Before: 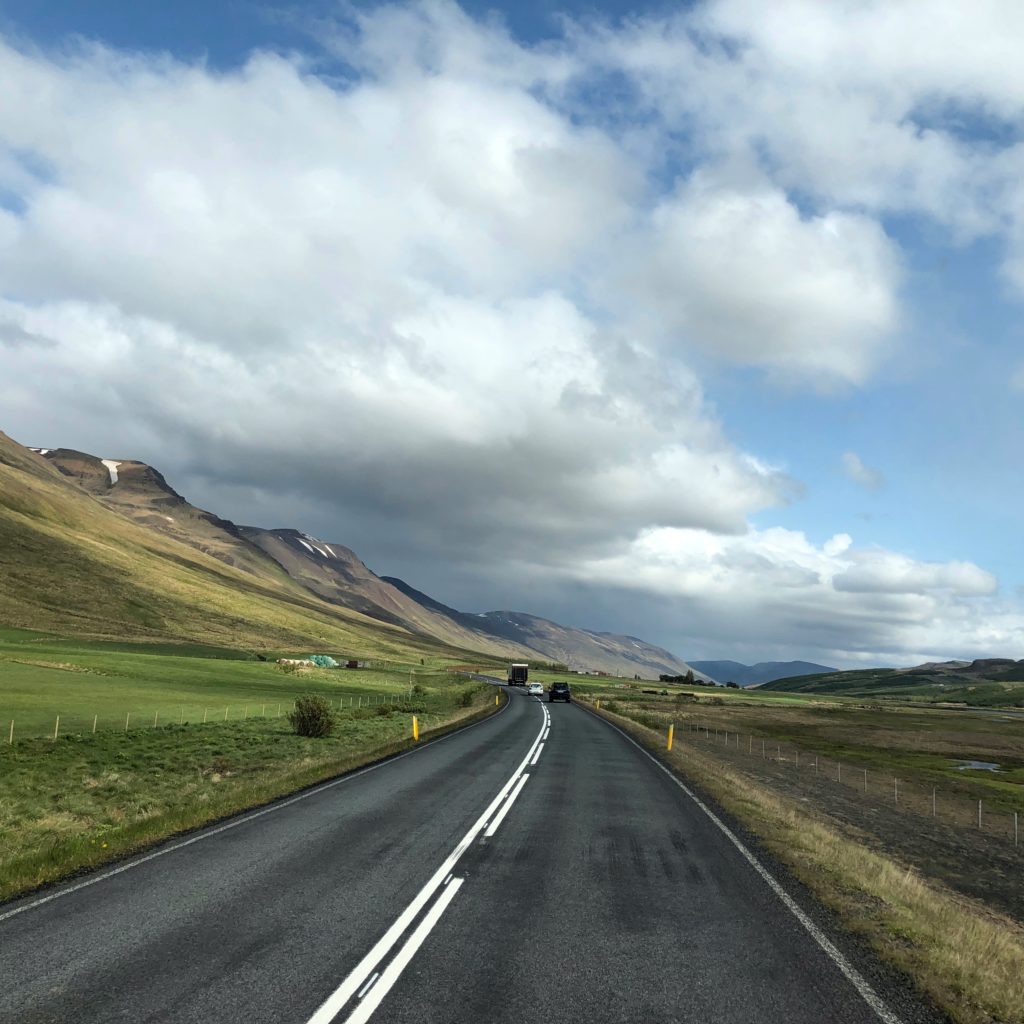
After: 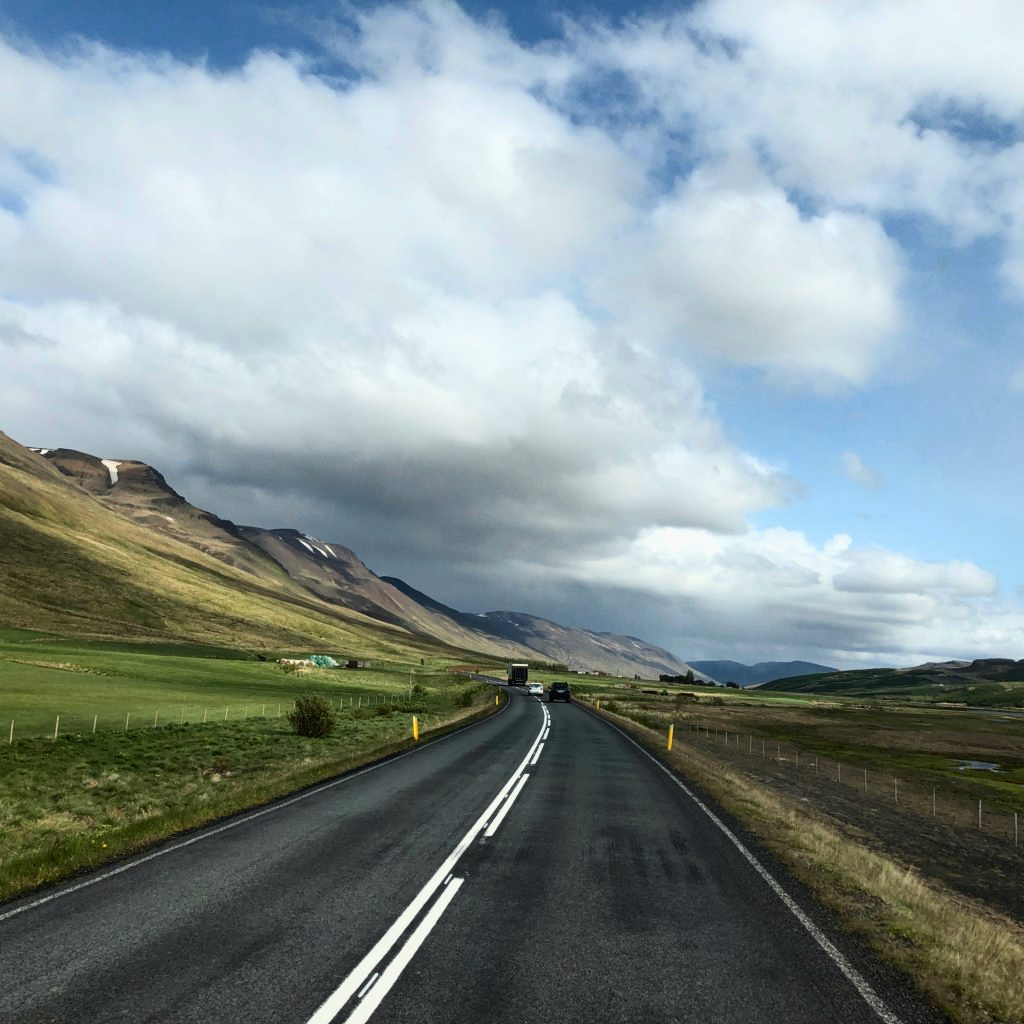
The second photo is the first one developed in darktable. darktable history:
tone curve: curves: ch0 [(0.016, 0.011) (0.204, 0.146) (0.515, 0.476) (0.78, 0.795) (1, 0.981)], color space Lab, independent channels, preserve colors none
contrast brightness saturation: contrast 0.104, brightness 0.016, saturation 0.023
